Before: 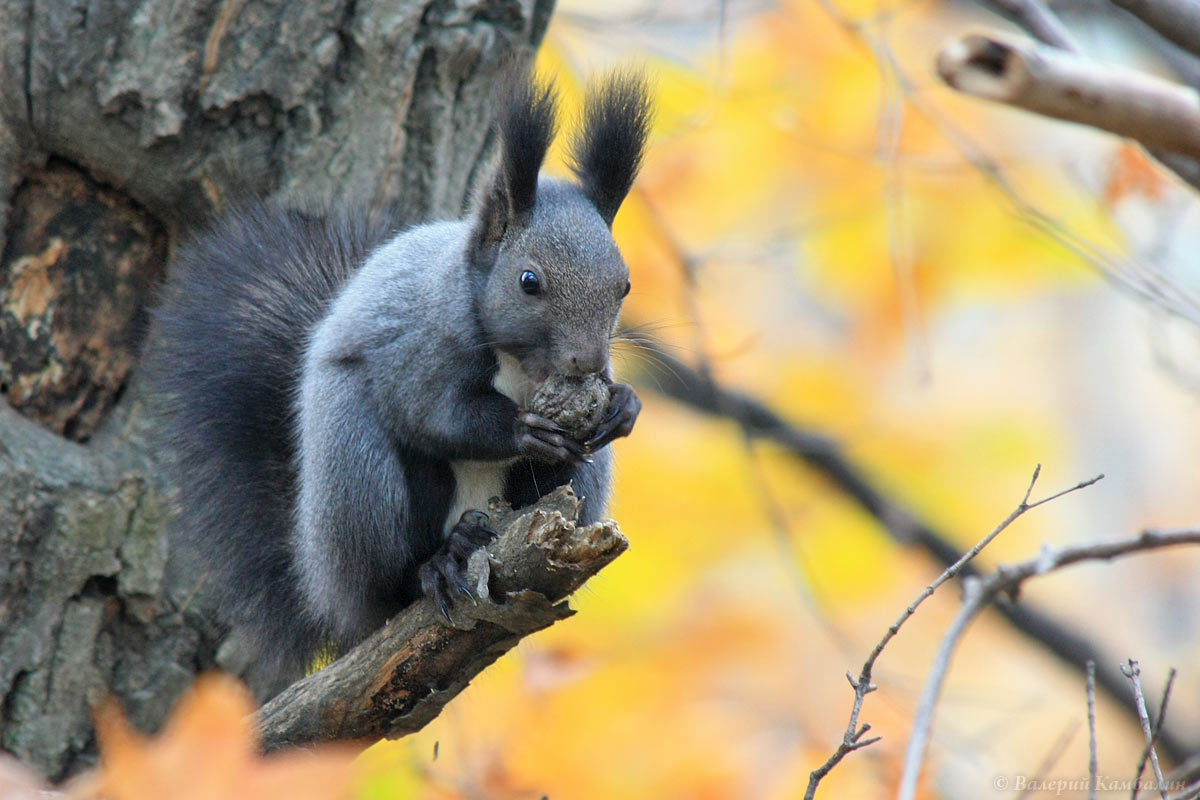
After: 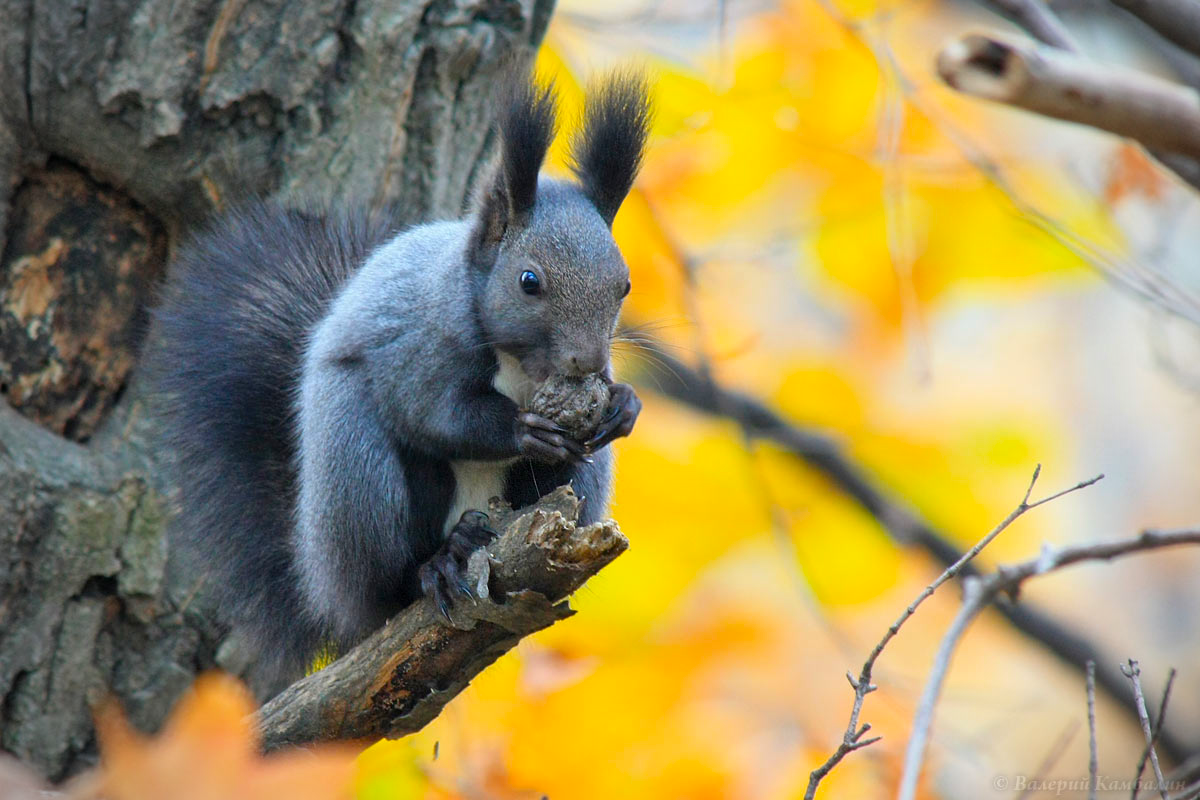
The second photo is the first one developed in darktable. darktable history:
vignetting: width/height ratio 1.1, unbound false
color balance rgb: linear chroma grading › global chroma 8.568%, perceptual saturation grading › global saturation 25.411%, global vibrance 8.048%
